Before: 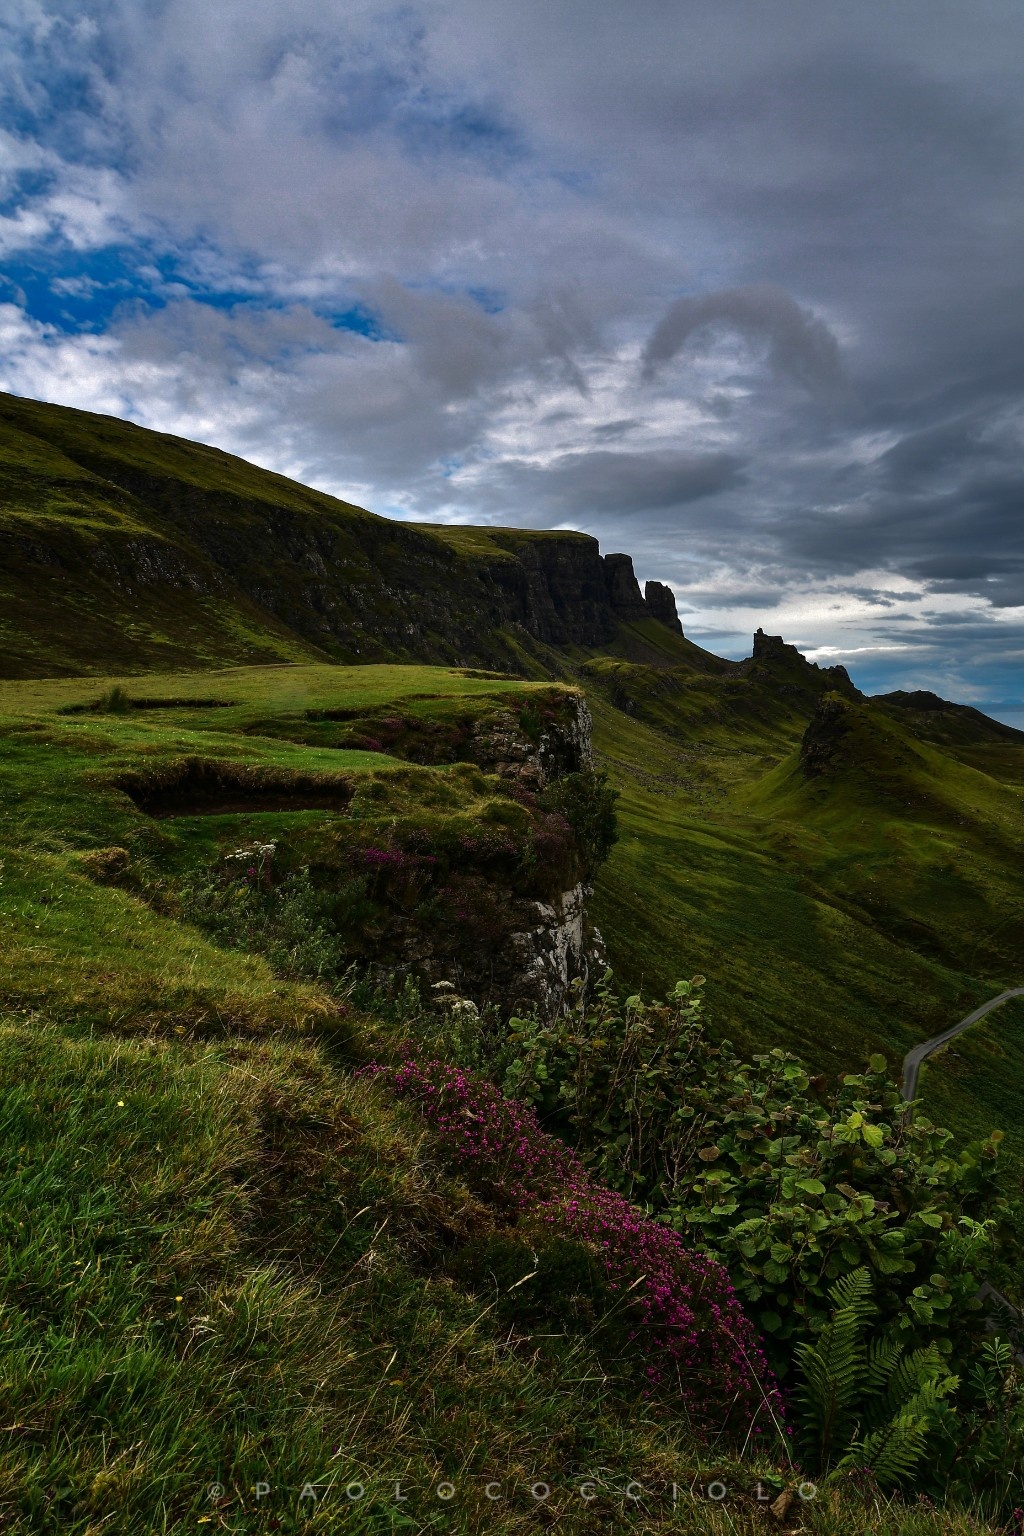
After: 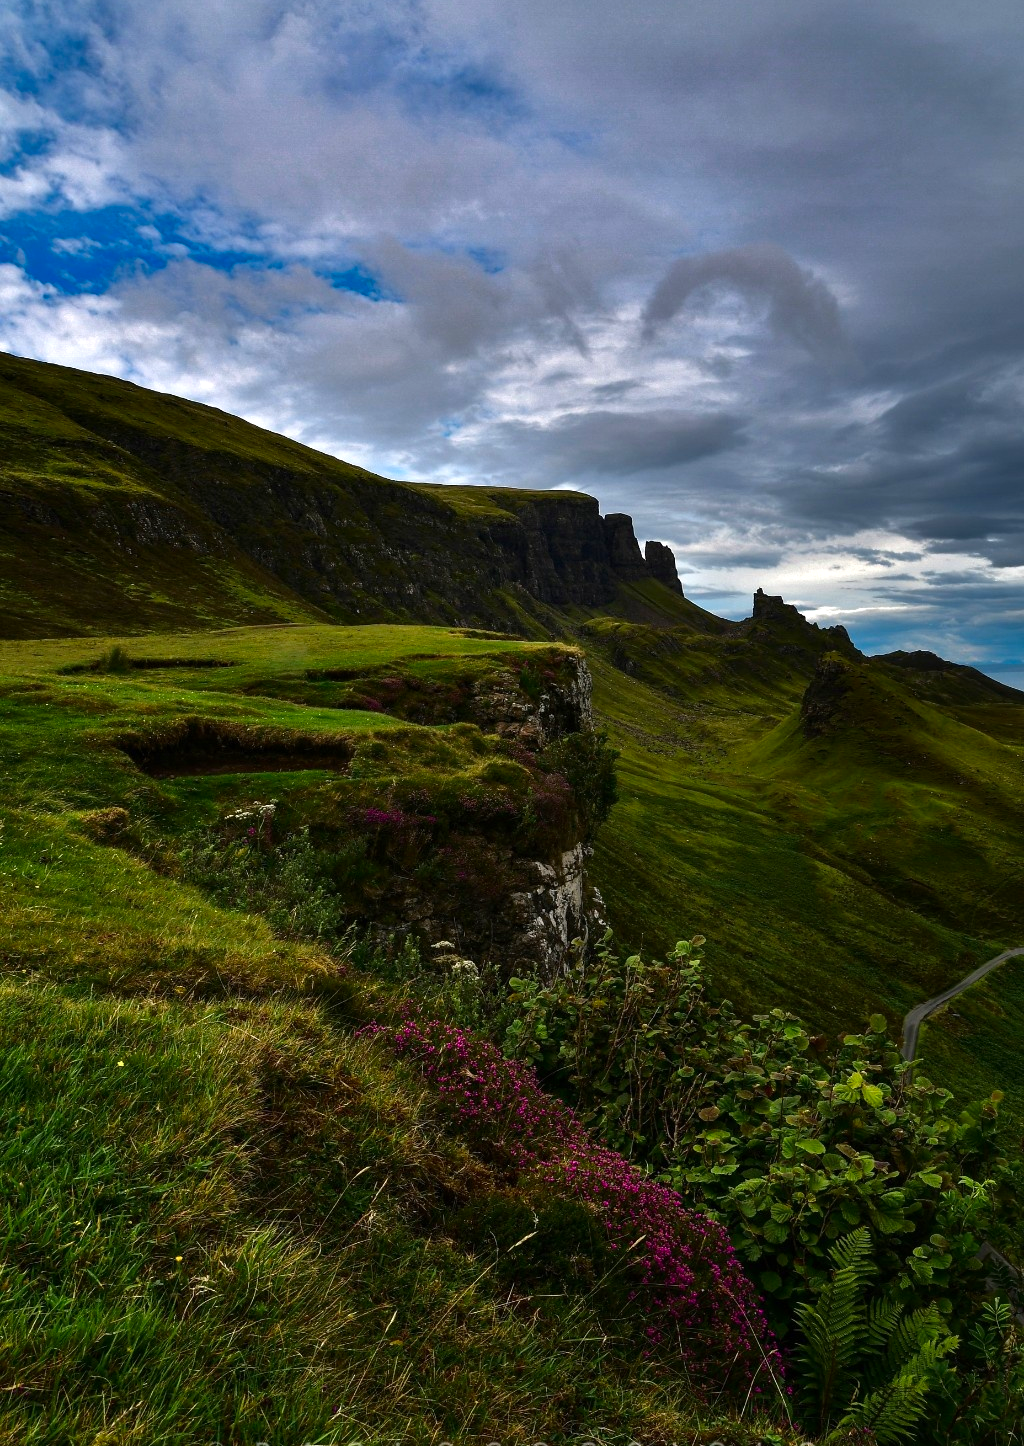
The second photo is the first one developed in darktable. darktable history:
crop and rotate: top 2.606%, bottom 3.206%
exposure: exposure 0.214 EV, compensate exposure bias true, compensate highlight preservation false
contrast brightness saturation: contrast 0.075, saturation 0.199
